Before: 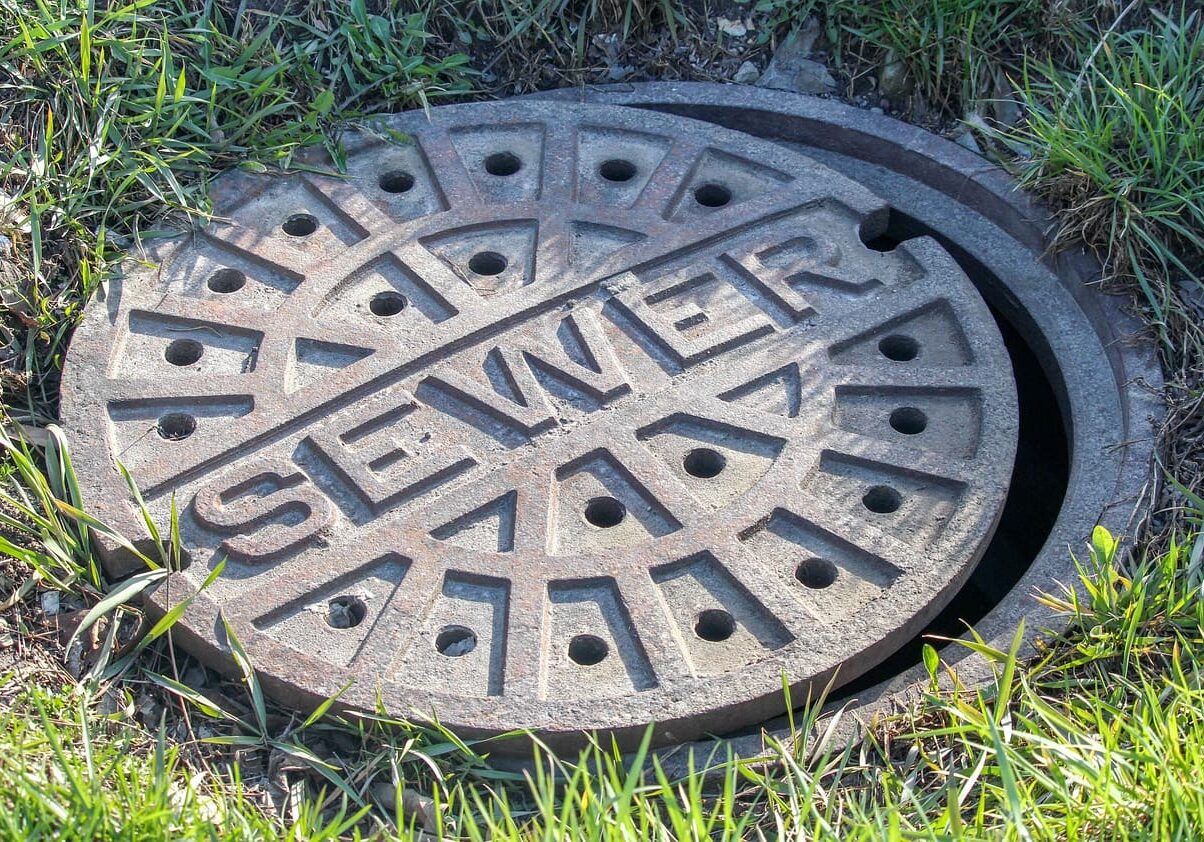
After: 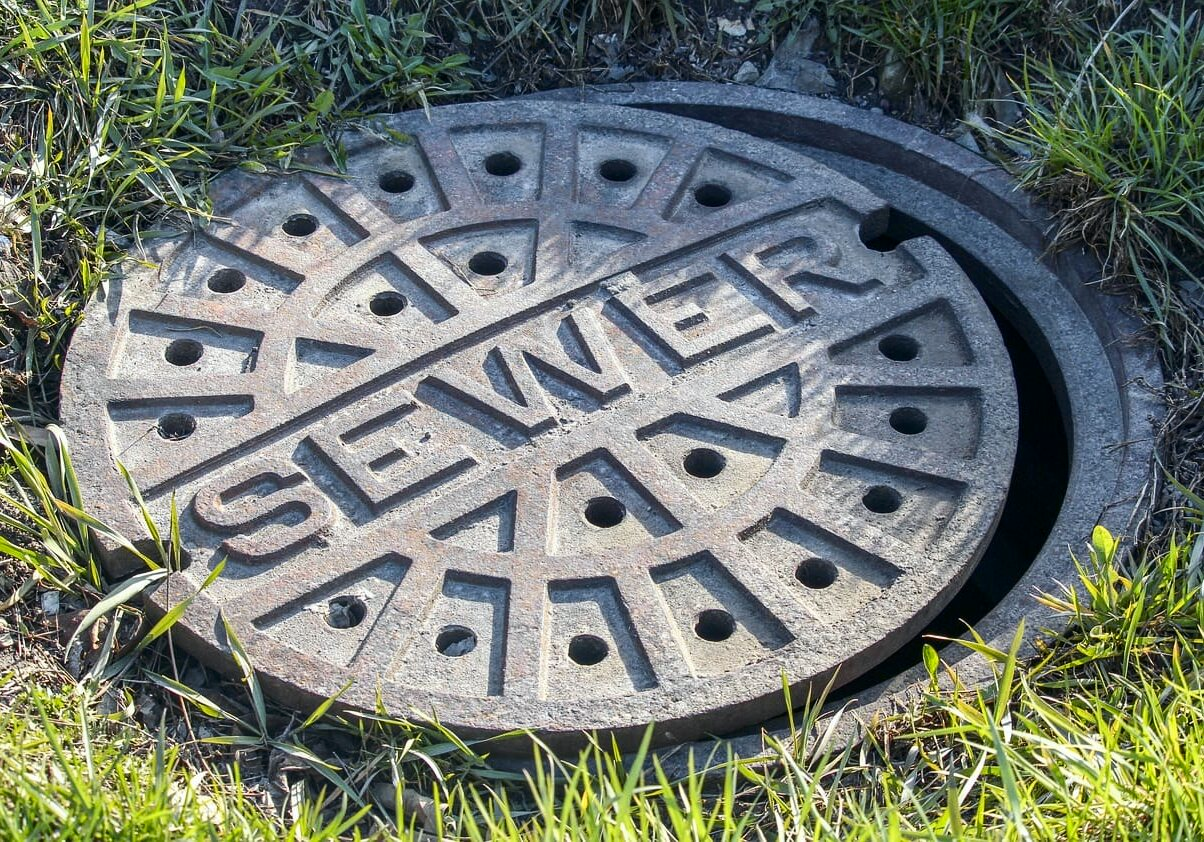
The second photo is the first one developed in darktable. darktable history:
tone curve: curves: ch0 [(0, 0) (0.227, 0.17) (0.766, 0.774) (1, 1)]; ch1 [(0, 0) (0.114, 0.127) (0.437, 0.452) (0.498, 0.495) (0.579, 0.576) (1, 1)]; ch2 [(0, 0) (0.233, 0.259) (0.493, 0.492) (0.568, 0.579) (1, 1)], color space Lab, independent channels, preserve colors none
